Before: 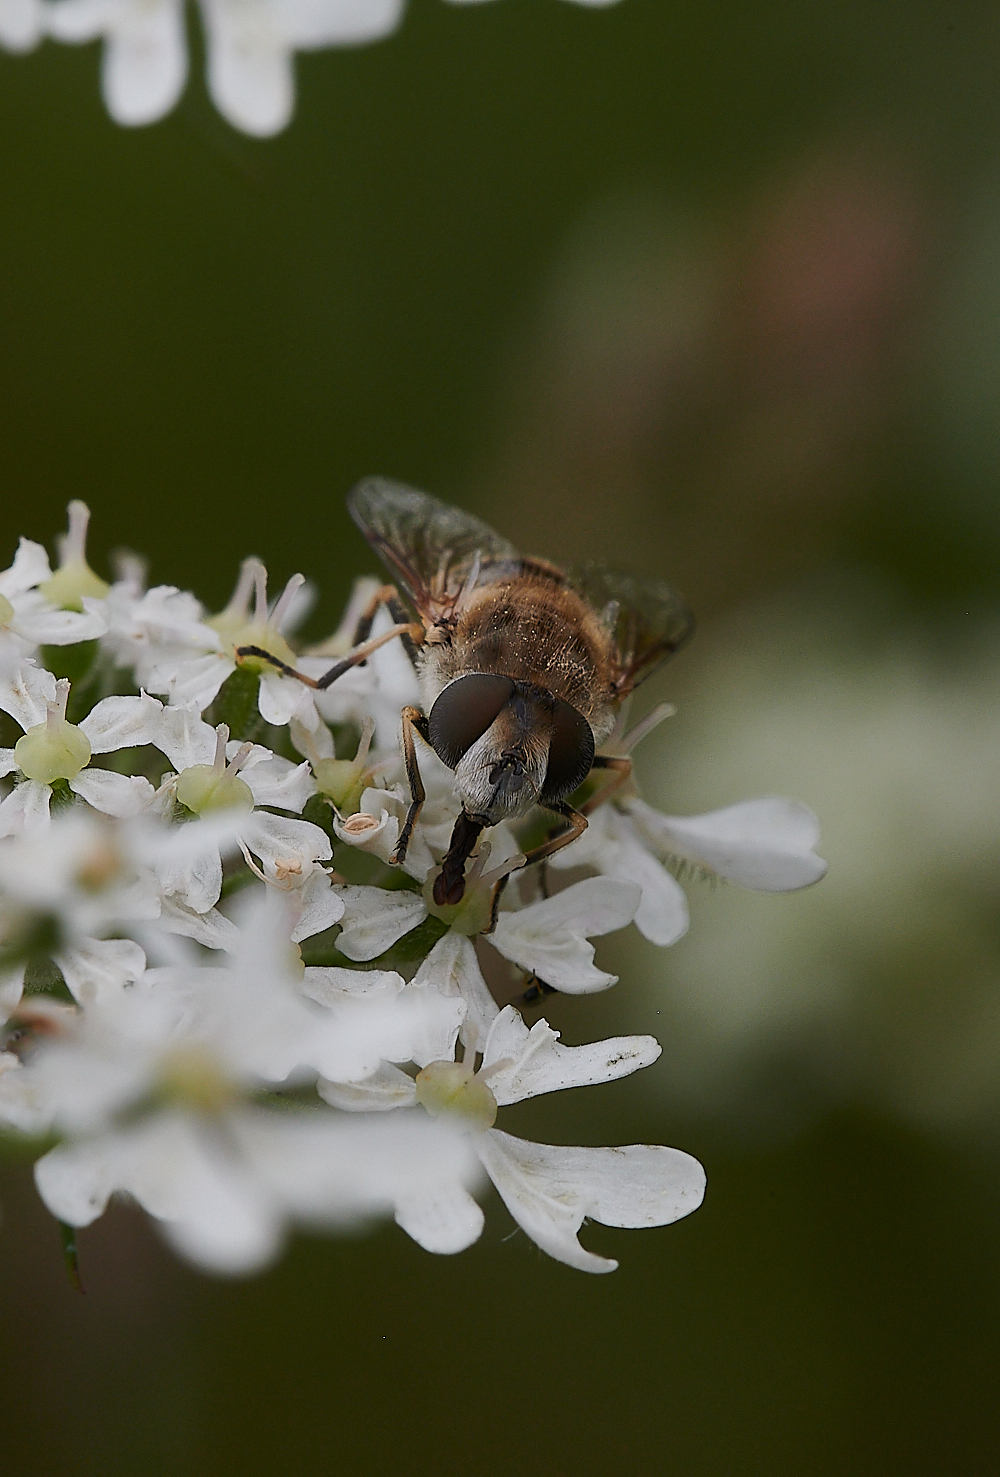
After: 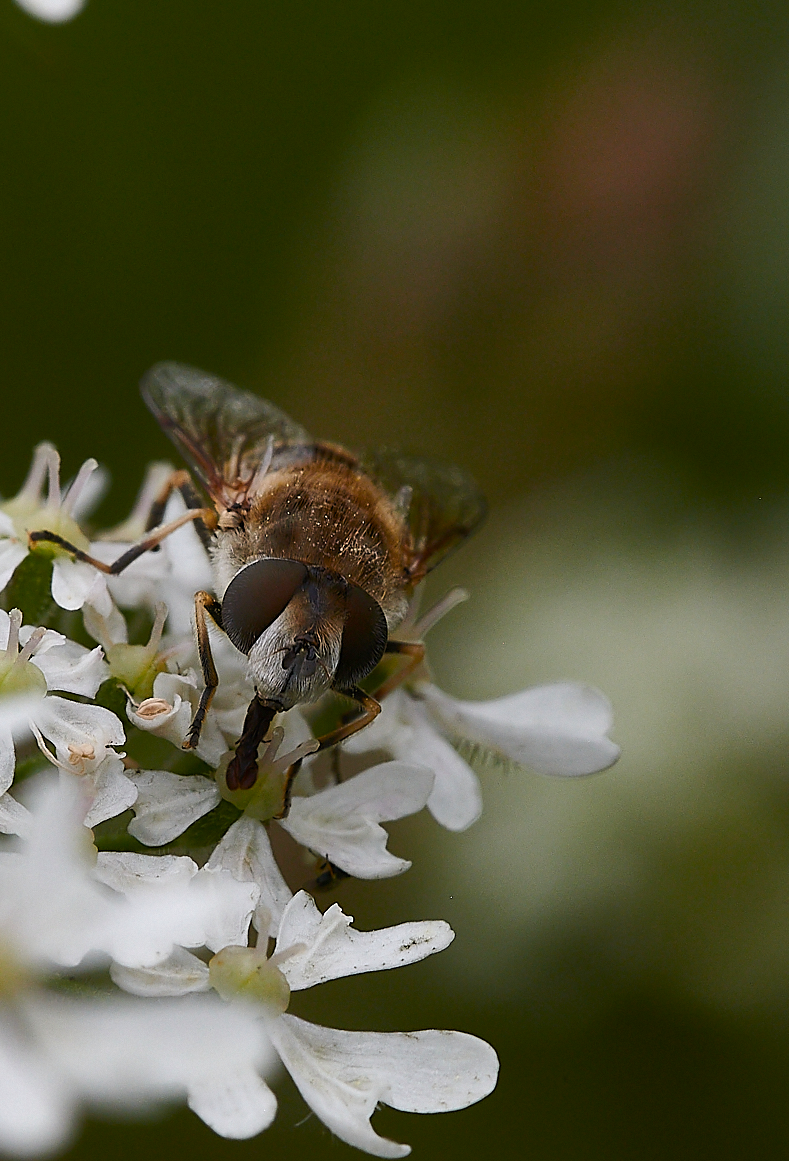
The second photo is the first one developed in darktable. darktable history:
color balance rgb: power › hue 211.83°, perceptual saturation grading › global saturation 20%, perceptual saturation grading › highlights -24.789%, perceptual saturation grading › shadows 25.644%, perceptual brilliance grading › global brilliance 15.782%, perceptual brilliance grading › shadows -34.263%, contrast -9.375%
crop and rotate: left 20.743%, top 7.848%, right 0.34%, bottom 13.539%
